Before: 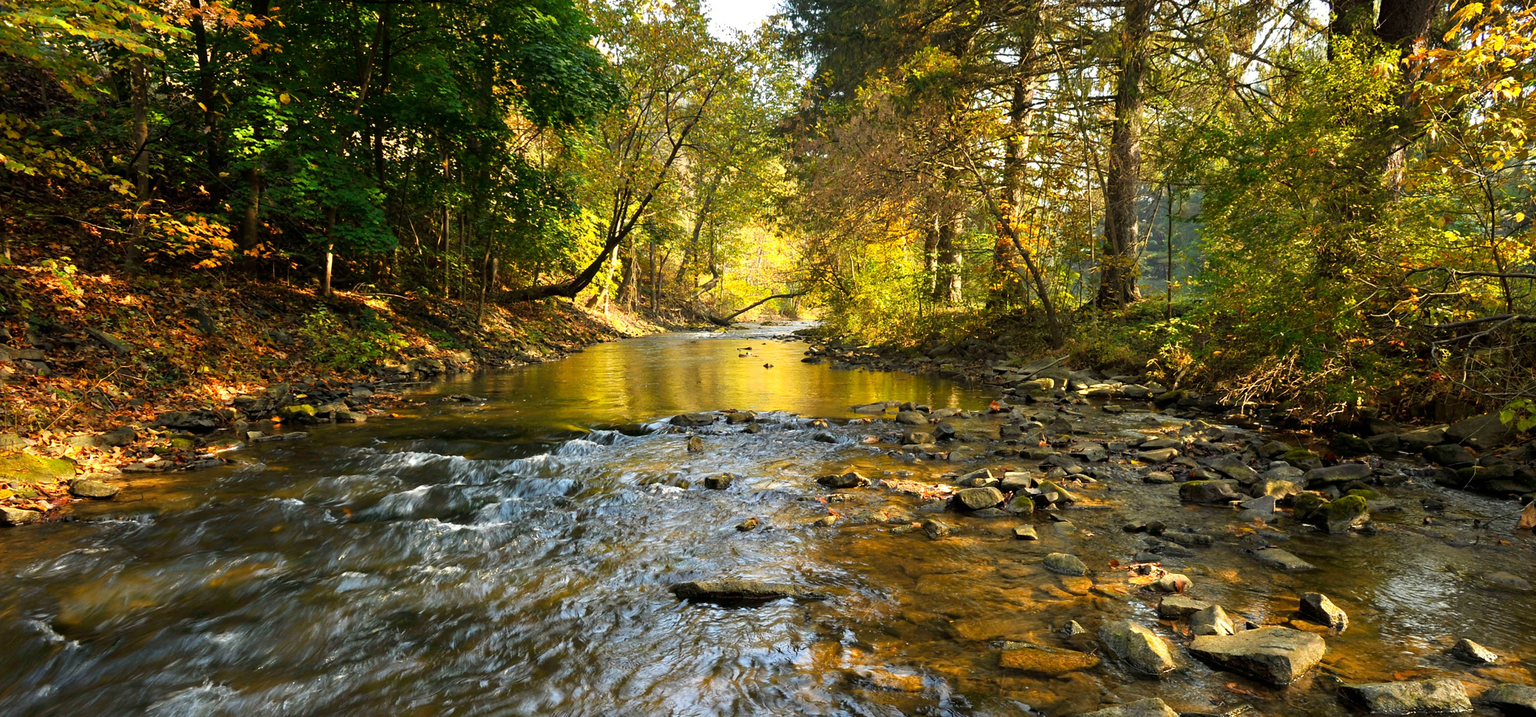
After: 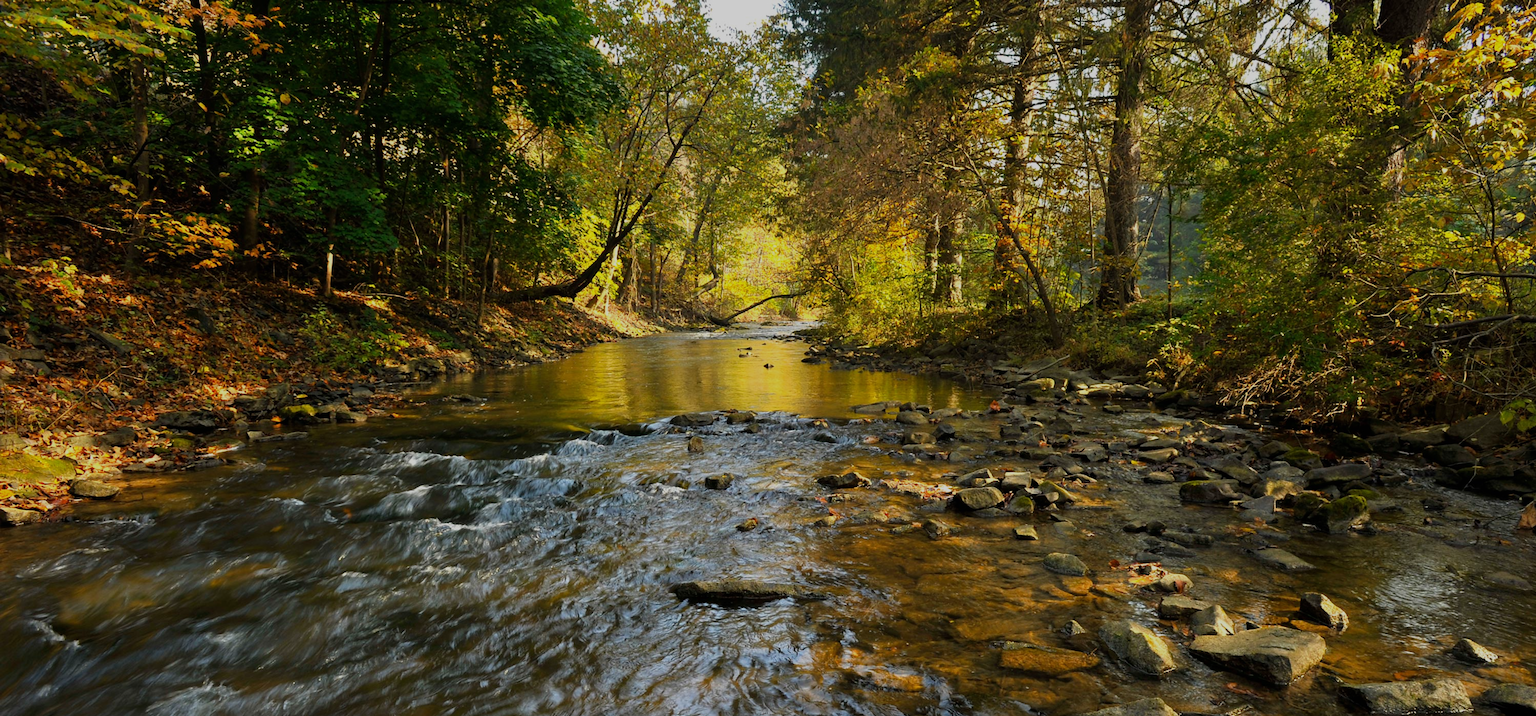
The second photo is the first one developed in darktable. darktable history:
rotate and perspective: crop left 0, crop top 0
exposure: black level correction 0, exposure -0.721 EV, compensate highlight preservation false
